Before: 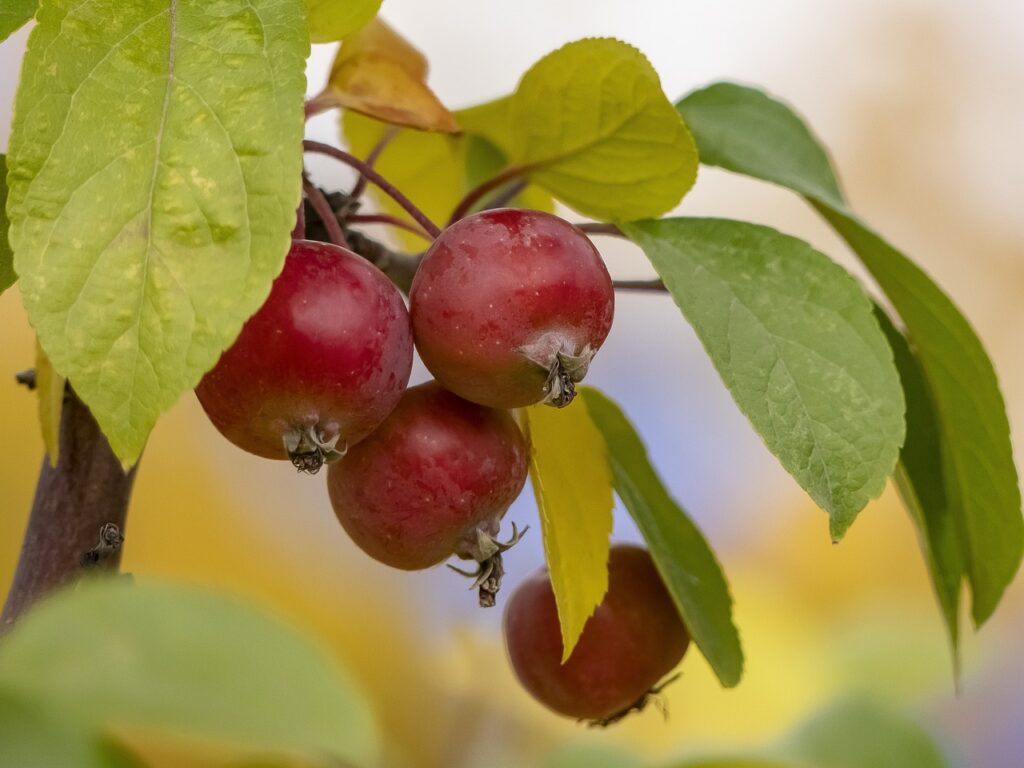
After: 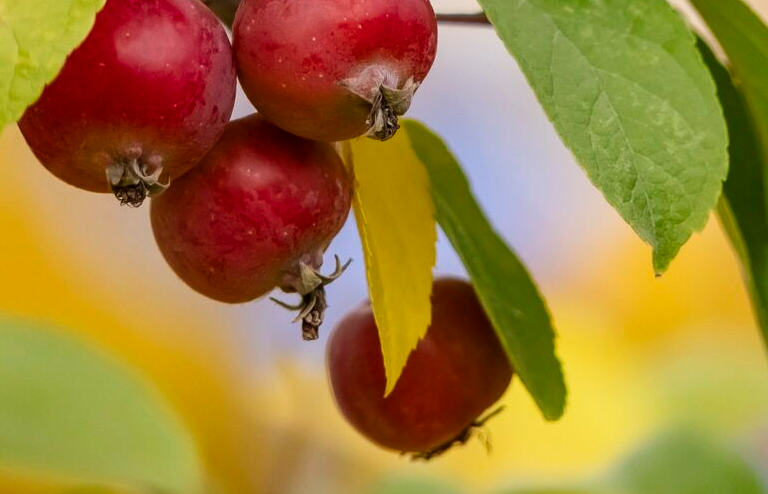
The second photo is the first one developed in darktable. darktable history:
tone curve: curves: ch0 [(0, 0) (0.08, 0.06) (0.17, 0.14) (0.5, 0.5) (0.83, 0.86) (0.92, 0.94) (1, 1)], preserve colors none
crop and rotate: left 17.309%, top 34.773%, right 7.684%, bottom 0.868%
